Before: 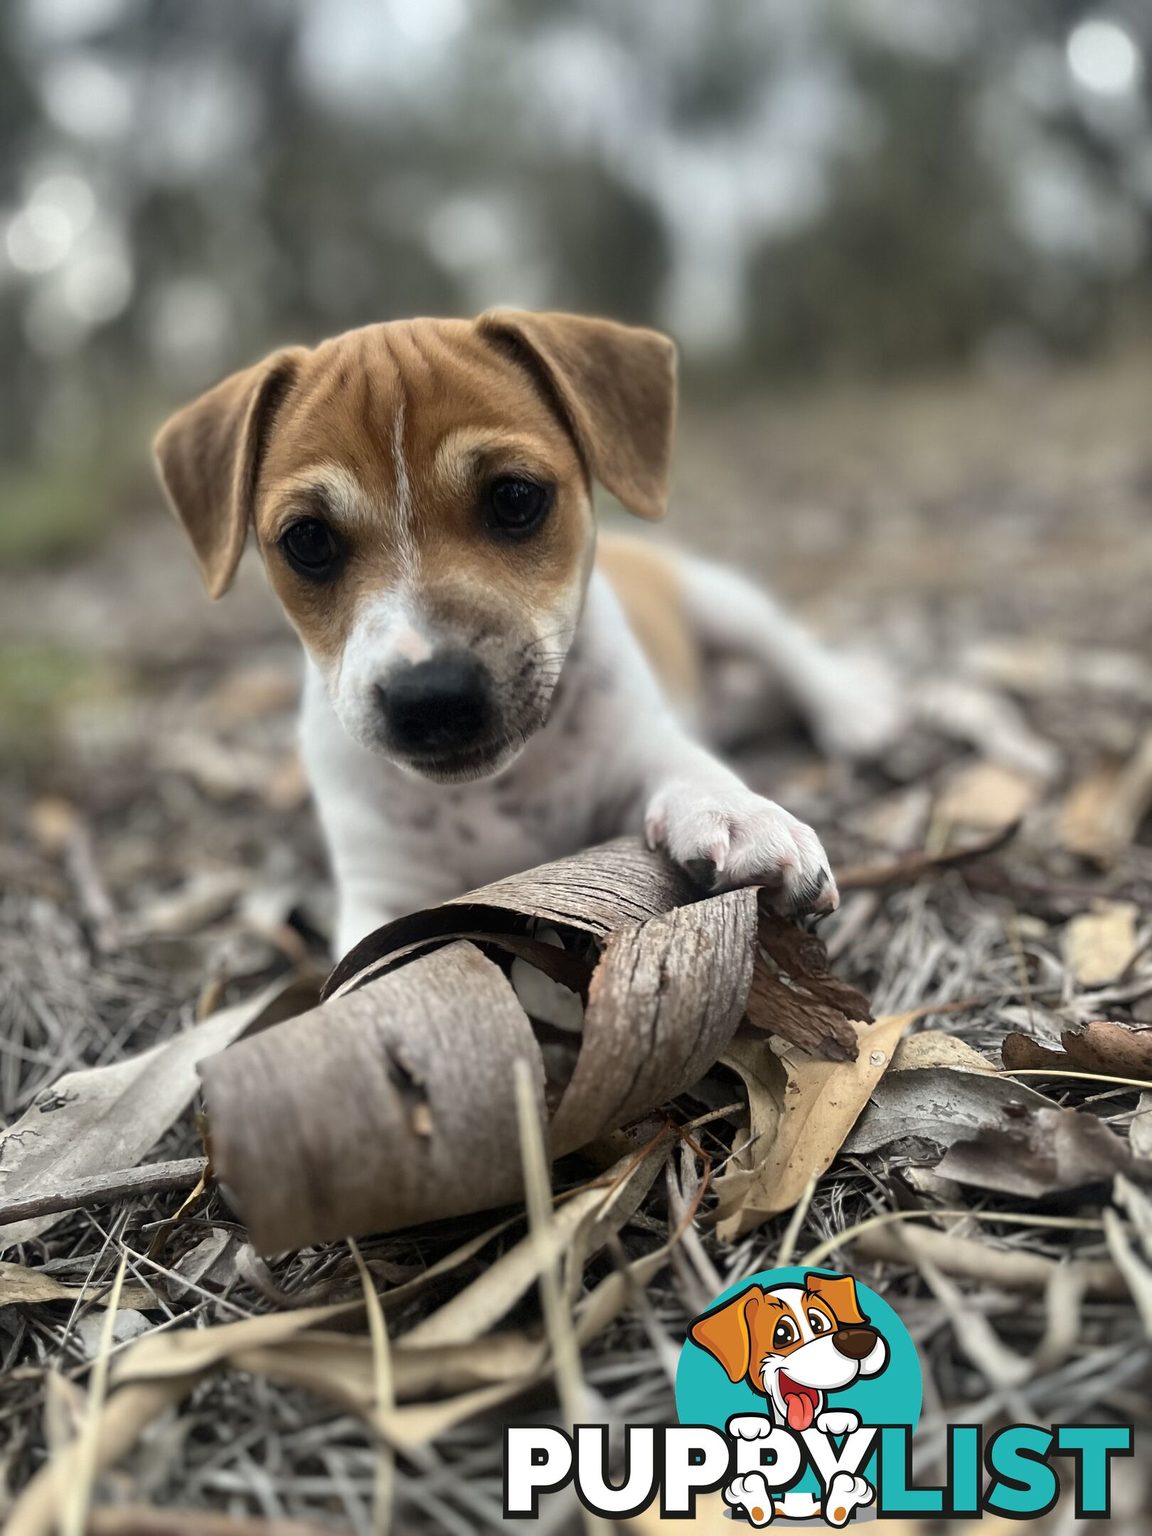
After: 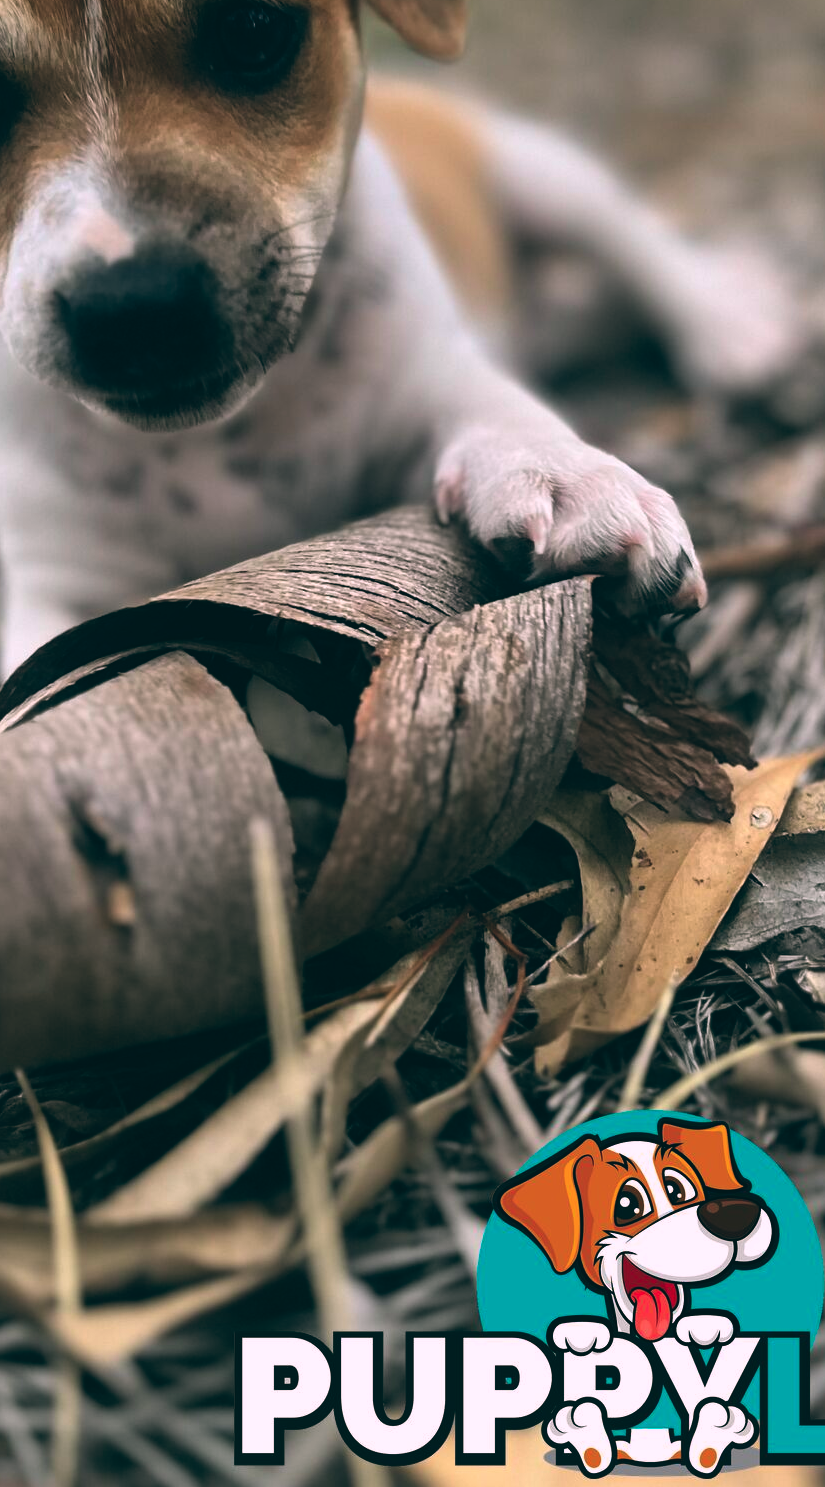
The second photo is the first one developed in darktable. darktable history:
crop and rotate: left 29.237%, top 31.152%, right 19.807%
color balance: lift [1.016, 0.983, 1, 1.017], gamma [0.78, 1.018, 1.043, 0.957], gain [0.786, 1.063, 0.937, 1.017], input saturation 118.26%, contrast 13.43%, contrast fulcrum 21.62%, output saturation 82.76%
contrast brightness saturation: contrast 0.05, brightness 0.06, saturation 0.01
